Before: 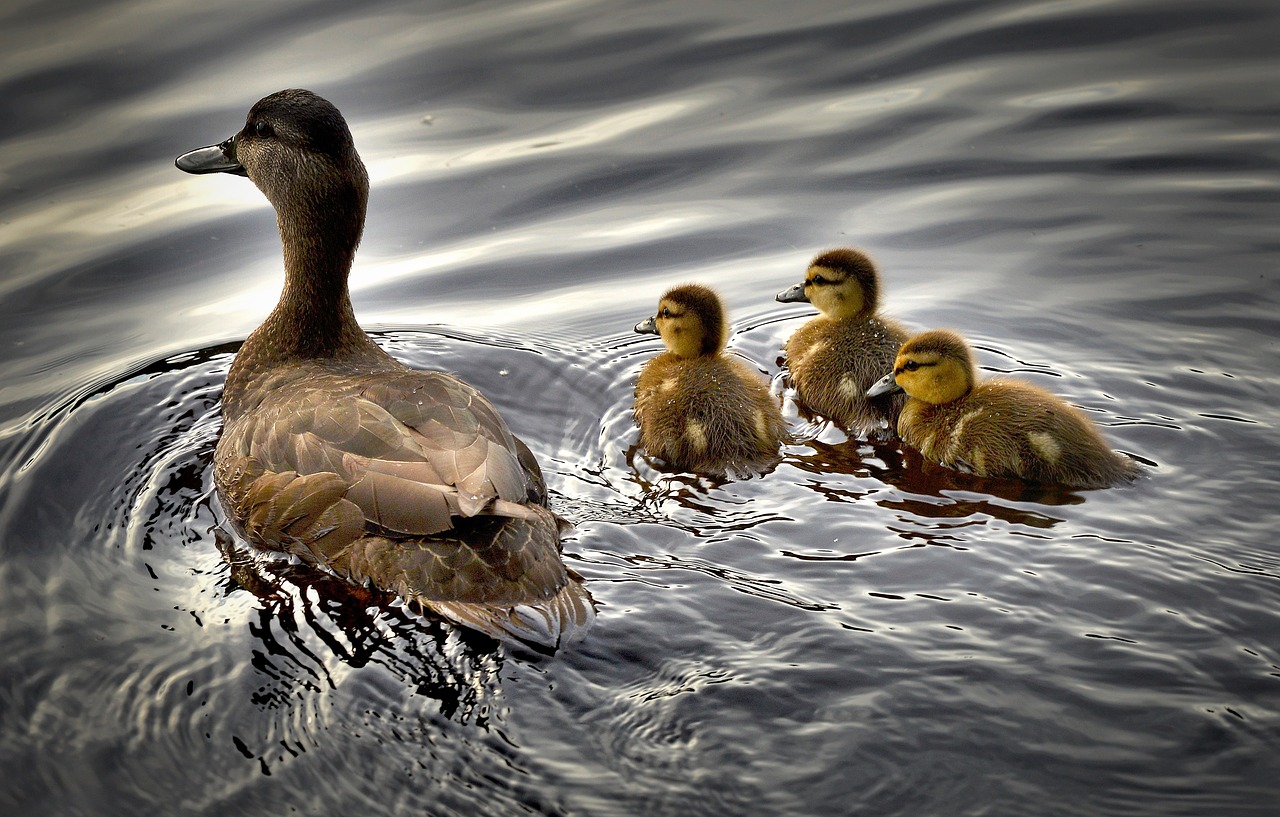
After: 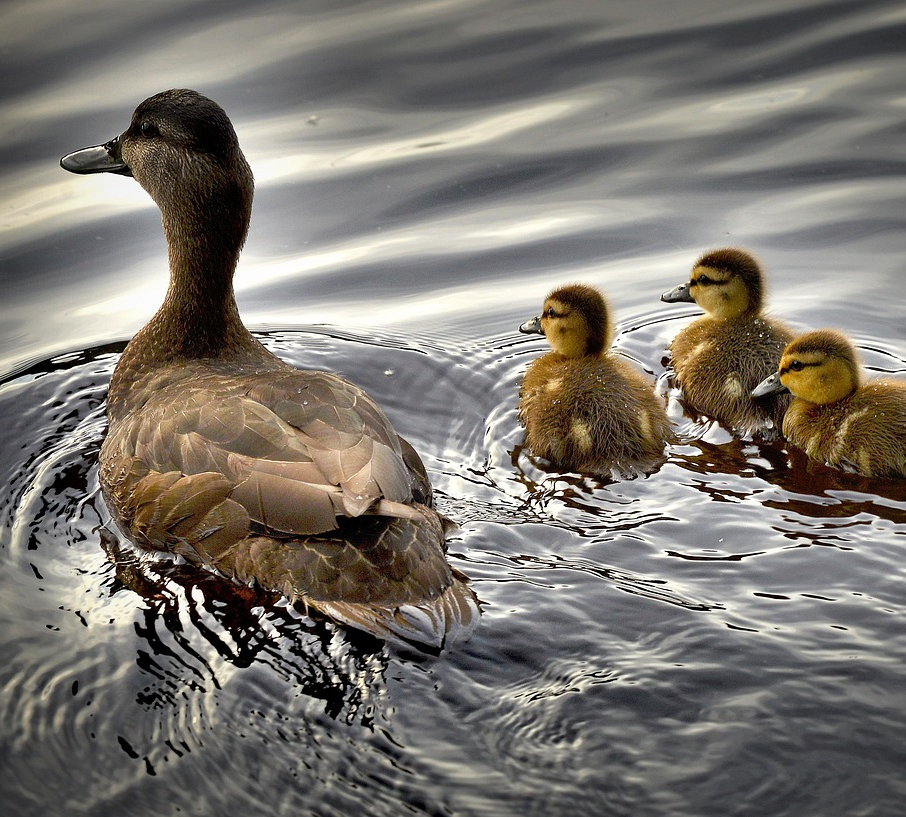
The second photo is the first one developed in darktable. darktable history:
crop and rotate: left 9.043%, right 20.117%
